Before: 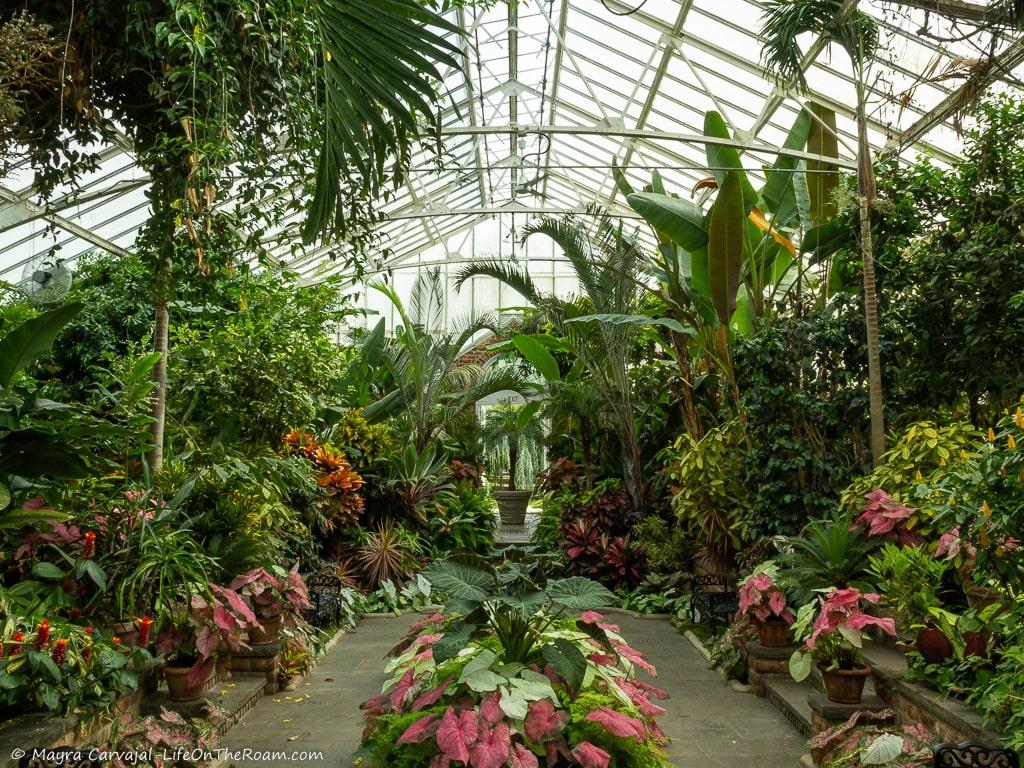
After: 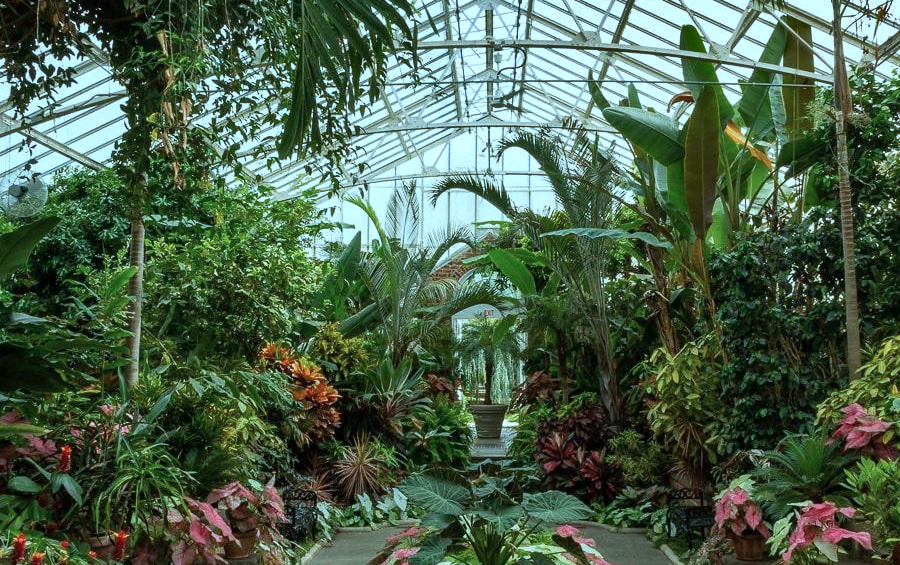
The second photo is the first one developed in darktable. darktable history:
shadows and highlights: shadows 24.5, highlights -78.15, soften with gaussian
crop and rotate: left 2.425%, top 11.305%, right 9.6%, bottom 15.08%
exposure: compensate highlight preservation false
color correction: highlights a* -9.35, highlights b* -23.15
color balance: mode lift, gamma, gain (sRGB)
